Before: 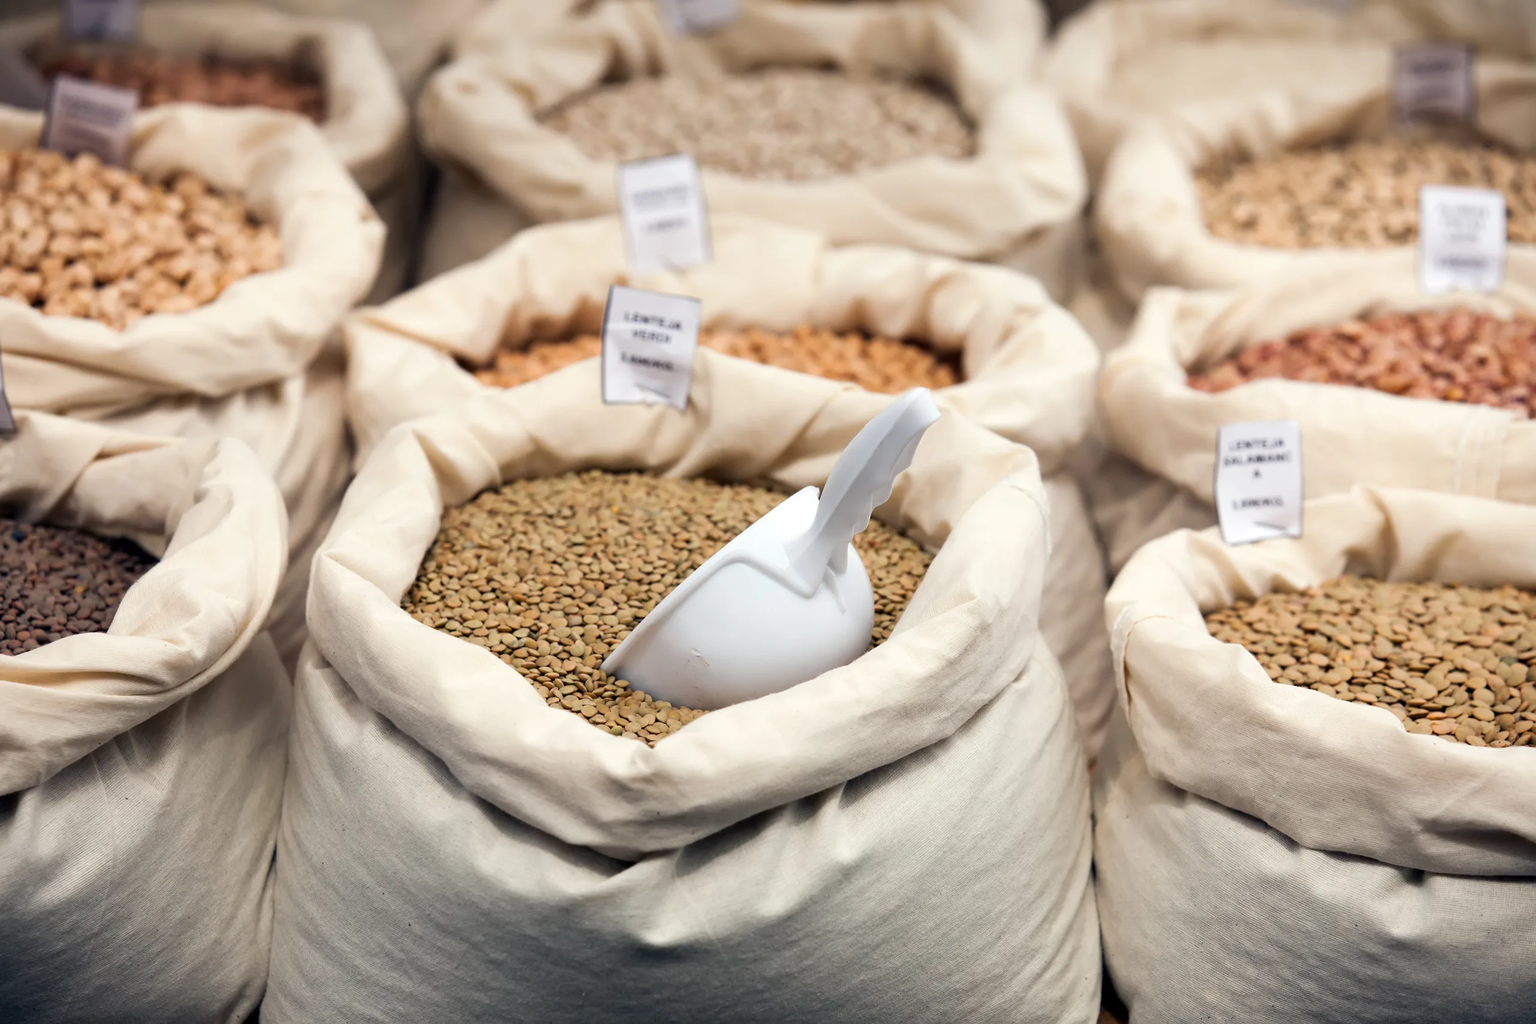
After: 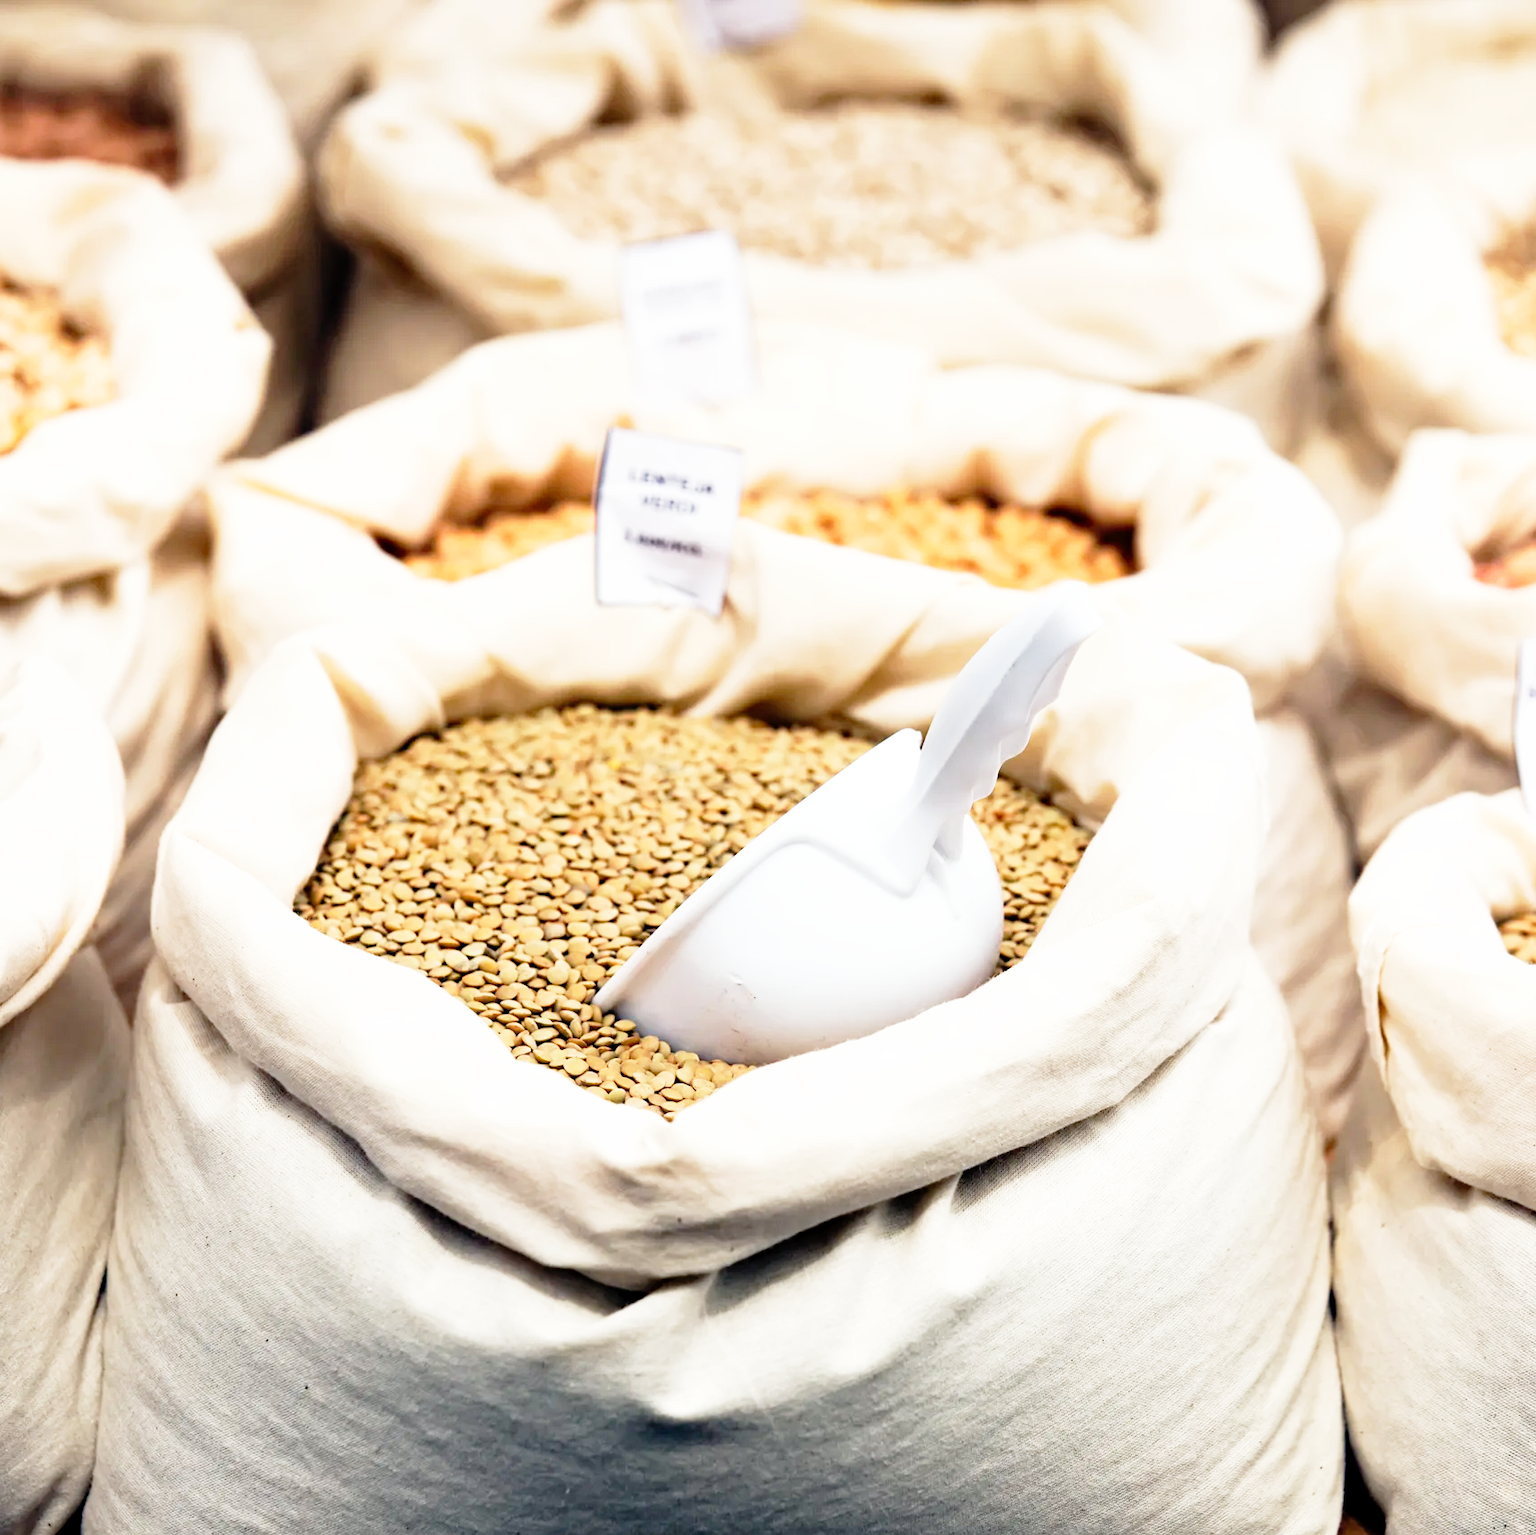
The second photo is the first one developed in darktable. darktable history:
base curve: curves: ch0 [(0, 0) (0.012, 0.01) (0.073, 0.168) (0.31, 0.711) (0.645, 0.957) (1, 1)], preserve colors none
crop and rotate: left 13.398%, right 19.894%
haze removal: compatibility mode true, adaptive false
